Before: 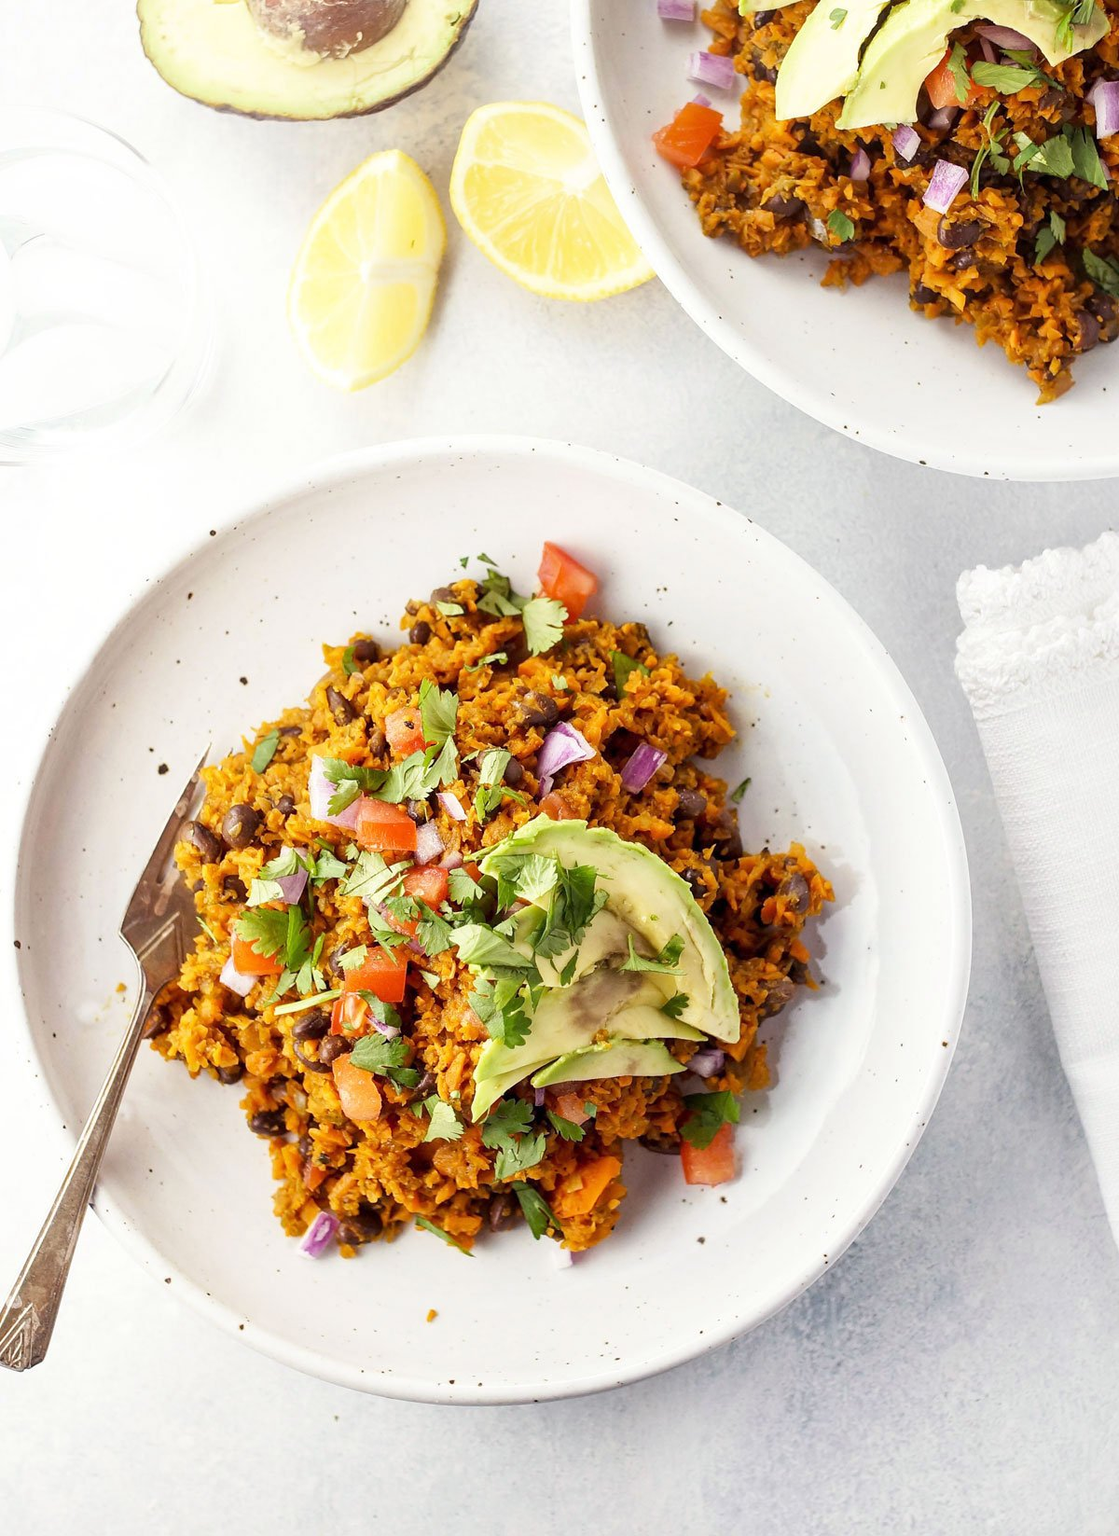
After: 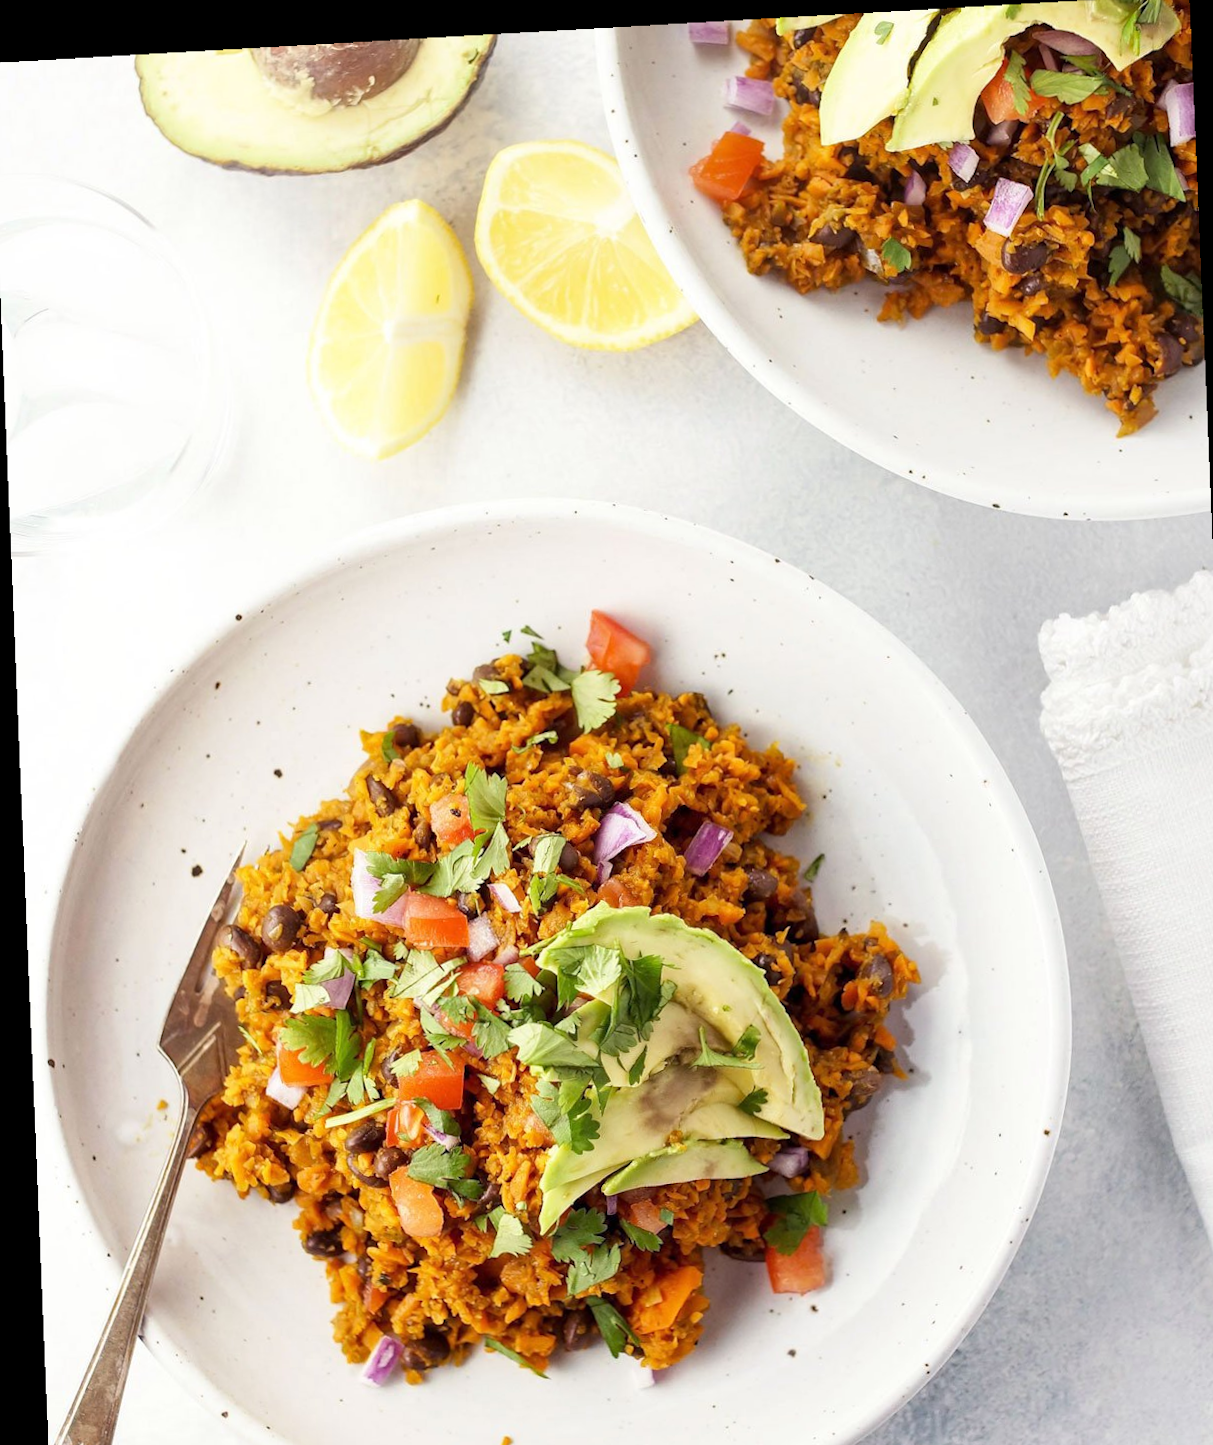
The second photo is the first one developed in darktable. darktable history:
crop and rotate: angle 0.2°, left 0.275%, right 3.127%, bottom 14.18%
rotate and perspective: rotation -2.22°, lens shift (horizontal) -0.022, automatic cropping off
